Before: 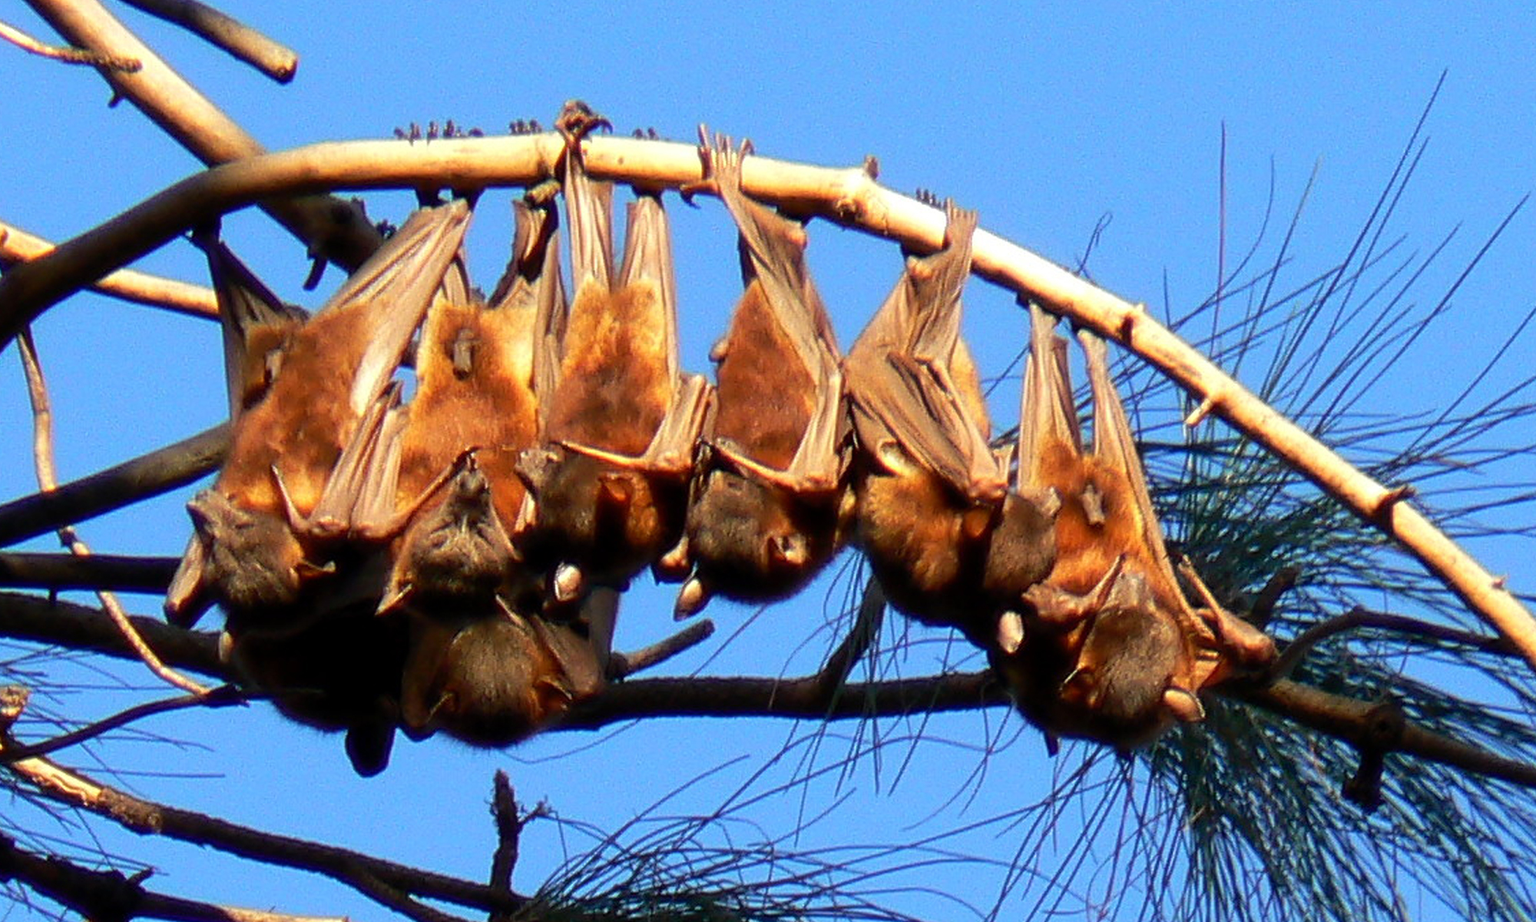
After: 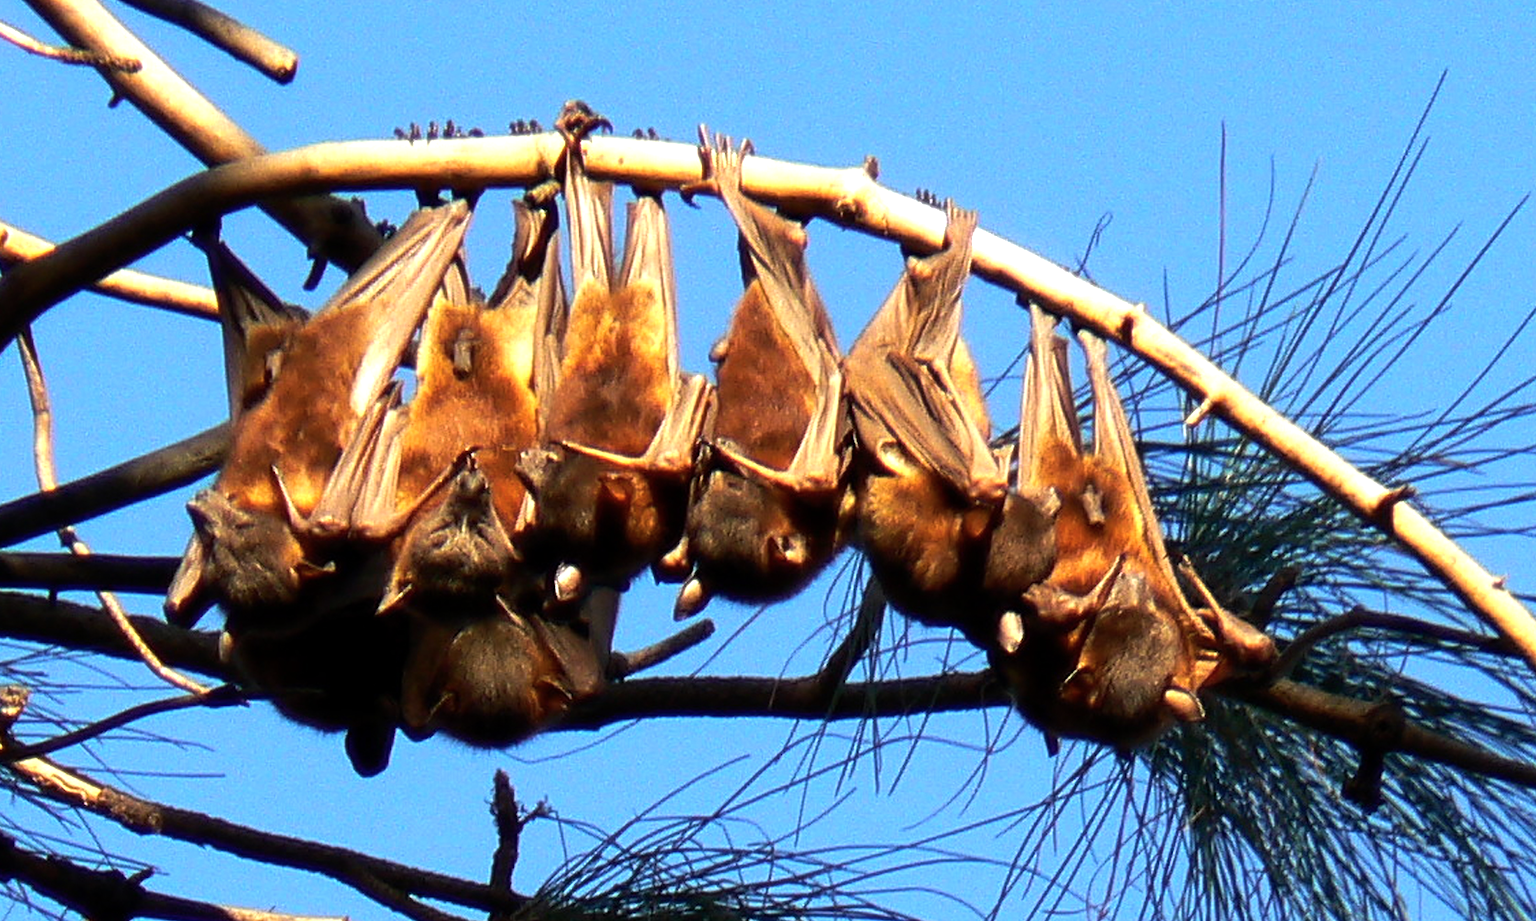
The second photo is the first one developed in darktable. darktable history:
color balance rgb: power › hue 330.16°, perceptual saturation grading › global saturation 0.38%, perceptual brilliance grading › global brilliance 14.583%, perceptual brilliance grading › shadows -35.333%
